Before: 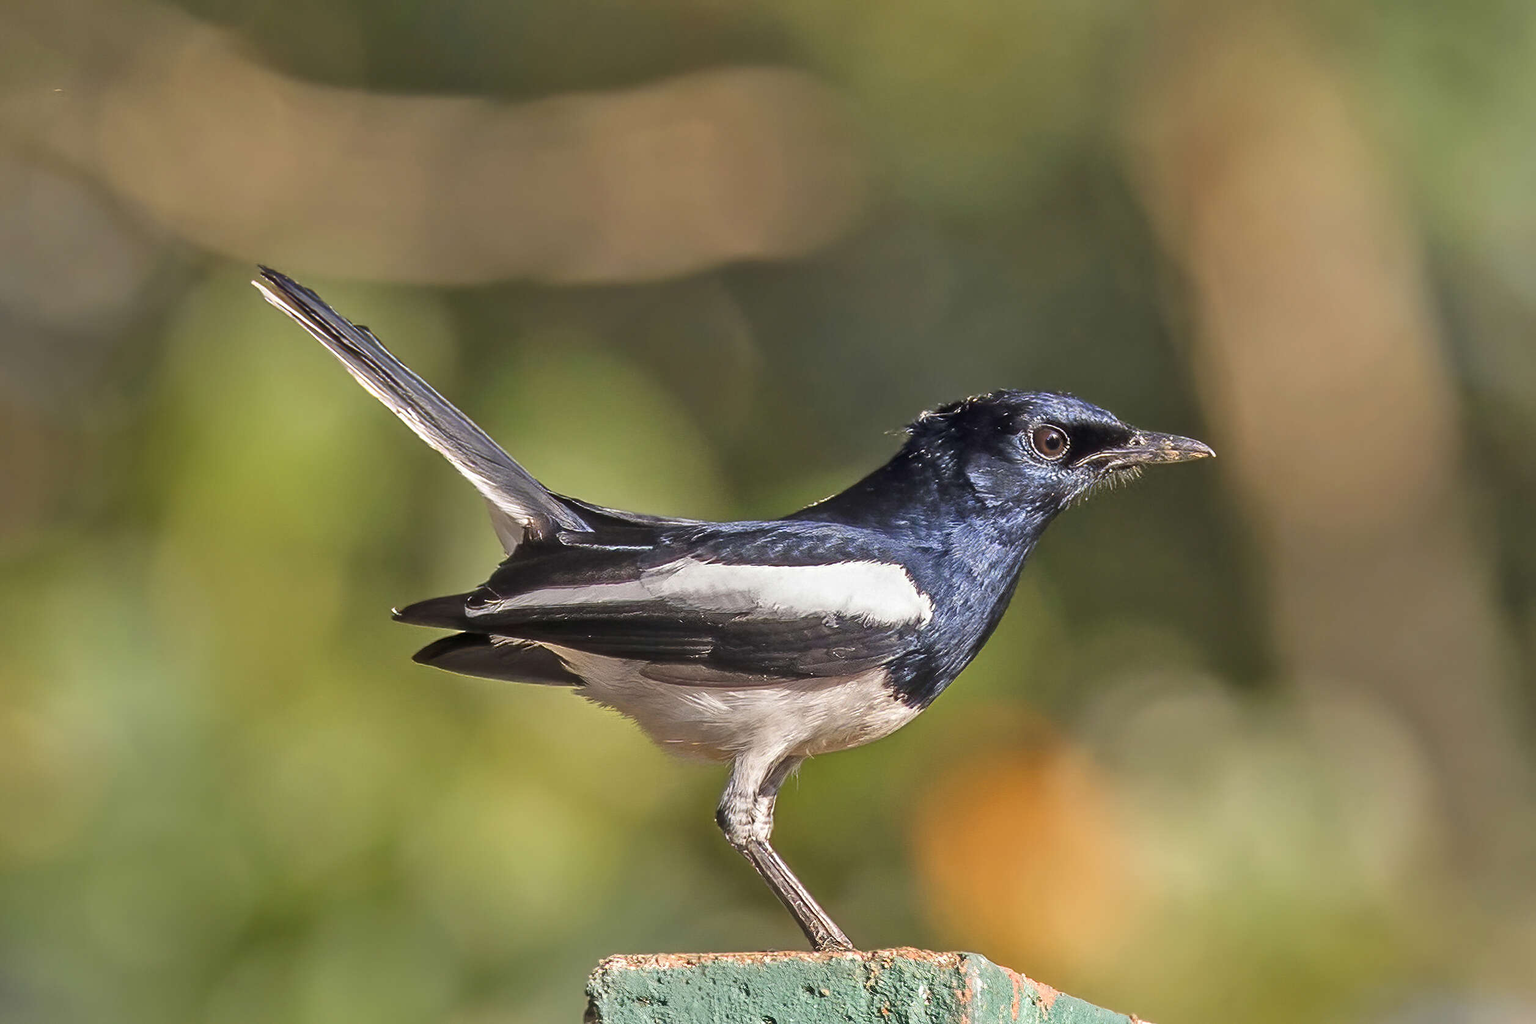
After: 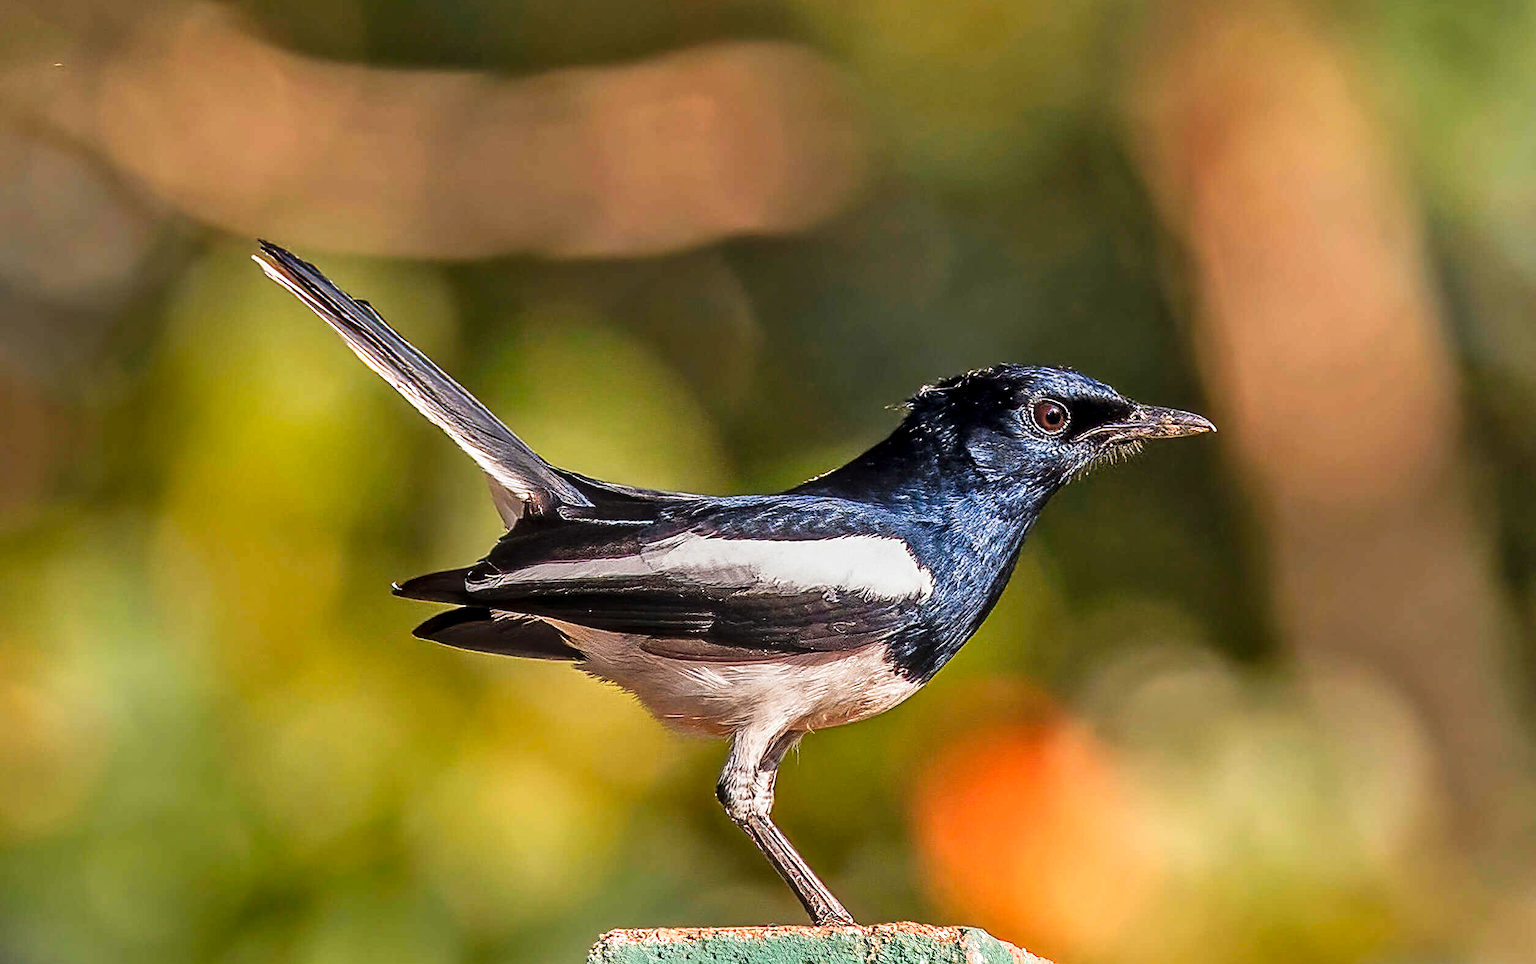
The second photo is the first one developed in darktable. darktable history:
color zones: curves: ch1 [(0.235, 0.558) (0.75, 0.5)]; ch2 [(0.25, 0.462) (0.749, 0.457)]
sharpen: radius 2.54, amount 0.635
local contrast: on, module defaults
exposure: exposure -0.001 EV, compensate highlight preservation false
crop and rotate: top 2.599%, bottom 3.228%
tone curve: curves: ch0 [(0, 0) (0.059, 0.027) (0.178, 0.105) (0.292, 0.233) (0.485, 0.472) (0.837, 0.887) (1, 0.983)]; ch1 [(0, 0) (0.23, 0.166) (0.34, 0.298) (0.371, 0.334) (0.435, 0.413) (0.477, 0.469) (0.499, 0.498) (0.534, 0.551) (0.56, 0.585) (0.754, 0.801) (1, 1)]; ch2 [(0, 0) (0.431, 0.414) (0.498, 0.503) (0.524, 0.531) (0.568, 0.567) (0.6, 0.597) (0.65, 0.651) (0.752, 0.764) (1, 1)], preserve colors none
